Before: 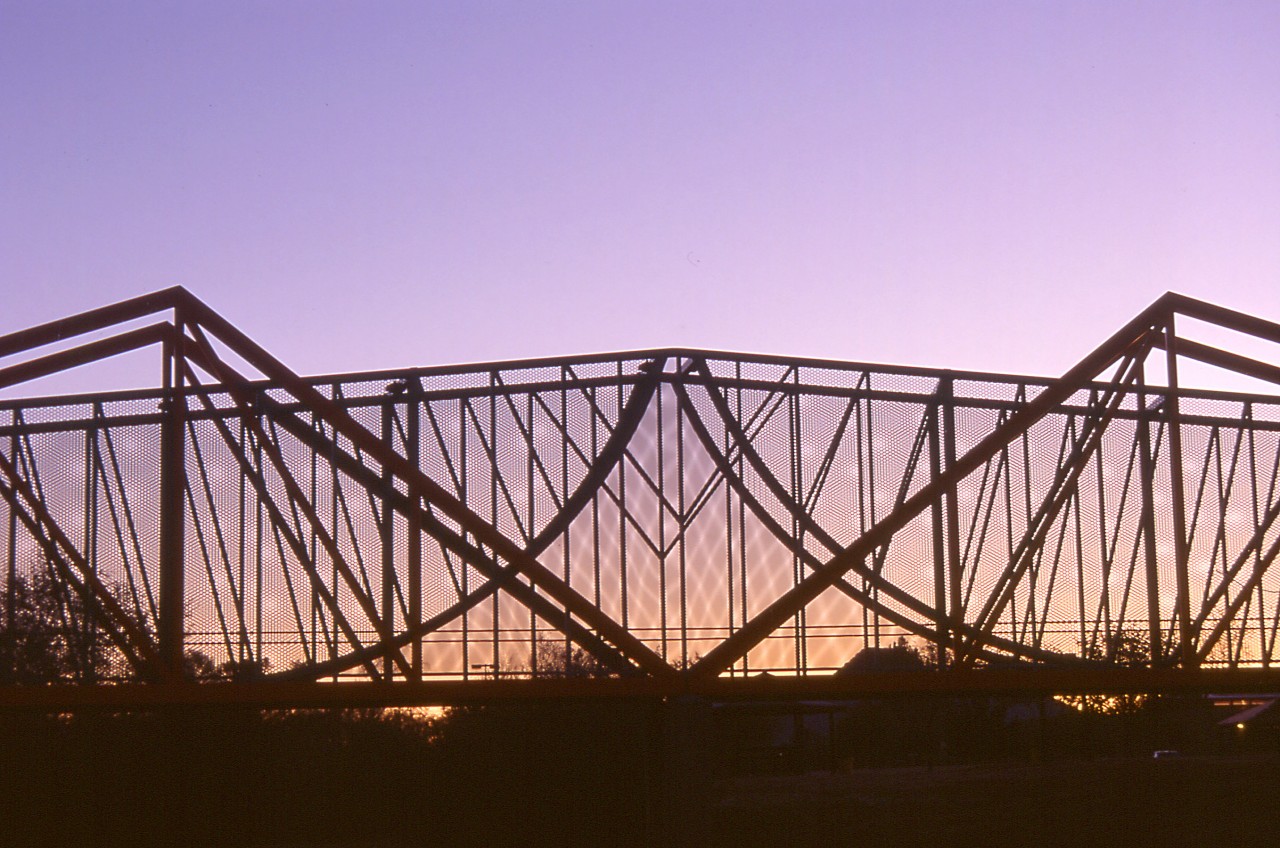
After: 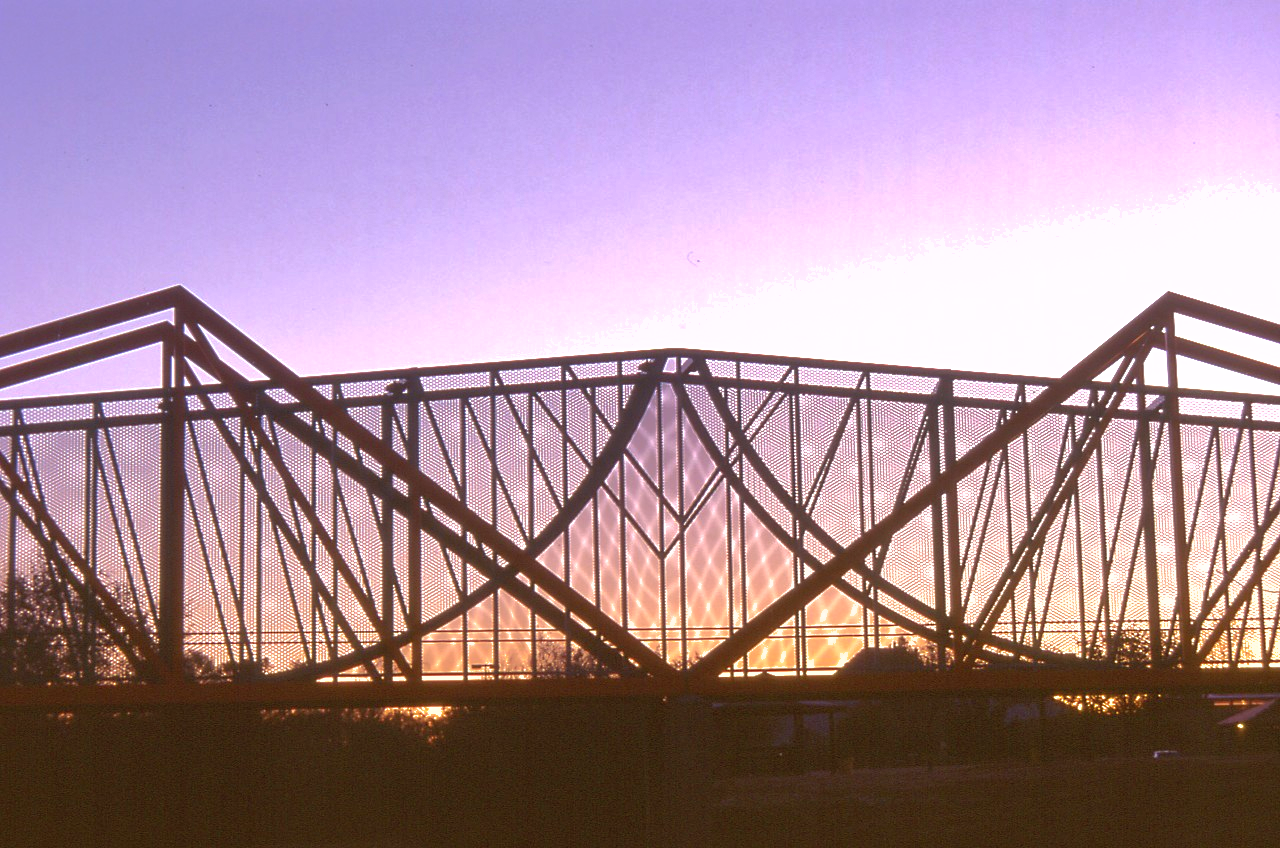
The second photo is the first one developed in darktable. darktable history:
shadows and highlights: shadows 40, highlights -60
exposure: black level correction 0, exposure 0.68 EV, compensate exposure bias true, compensate highlight preservation false
